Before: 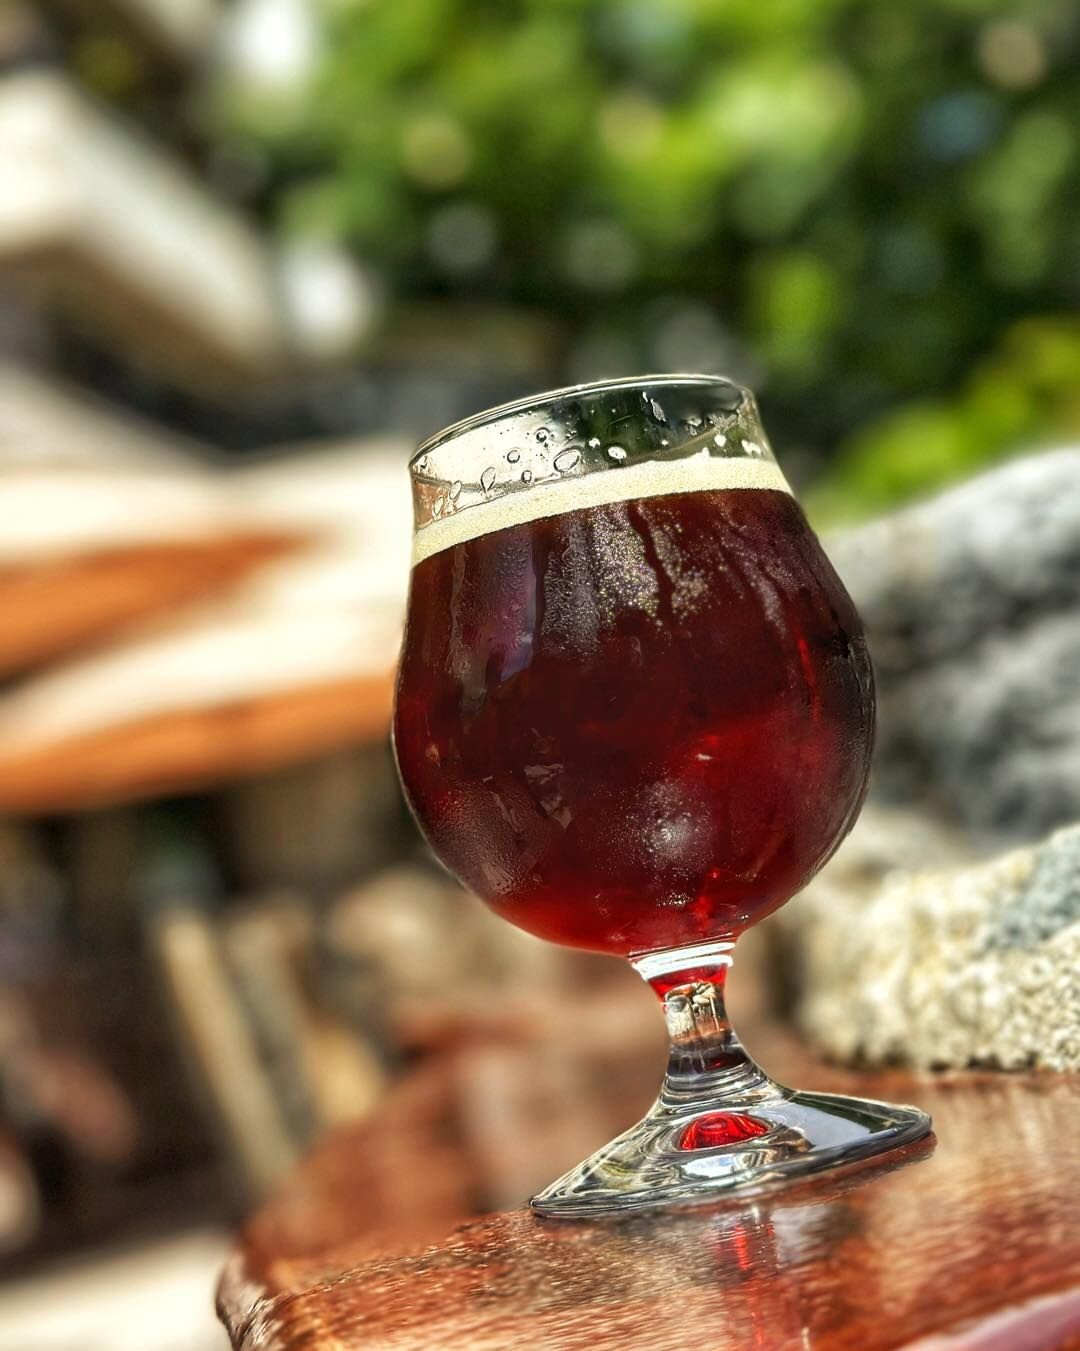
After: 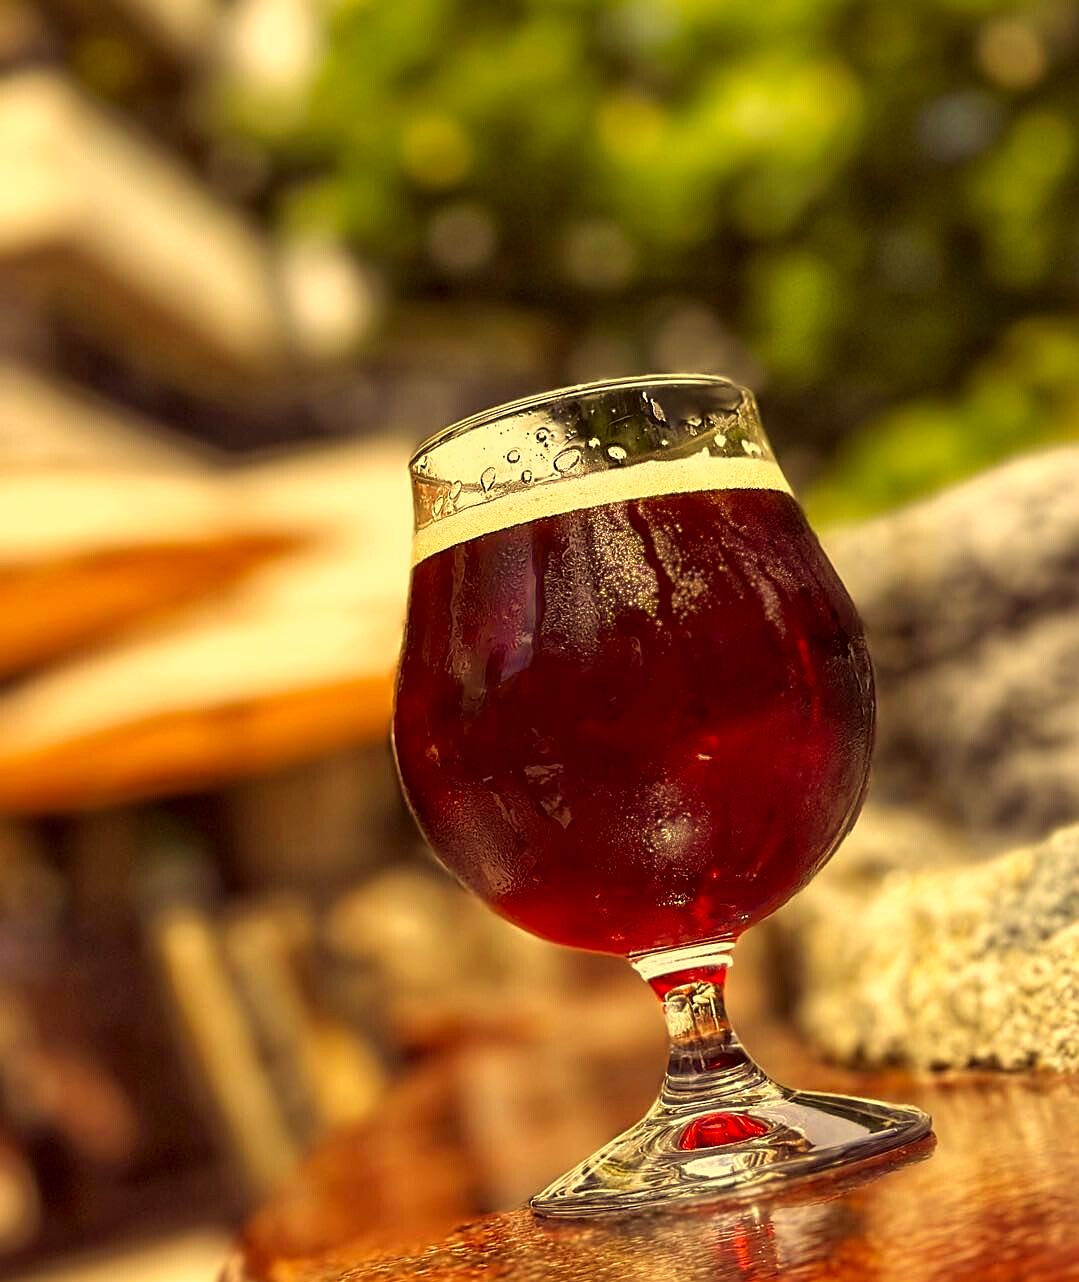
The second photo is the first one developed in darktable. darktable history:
sharpen: on, module defaults
crop and rotate: top 0%, bottom 5.097%
color correction: highlights a* 10.12, highlights b* 39.04, shadows a* 14.62, shadows b* 3.37
